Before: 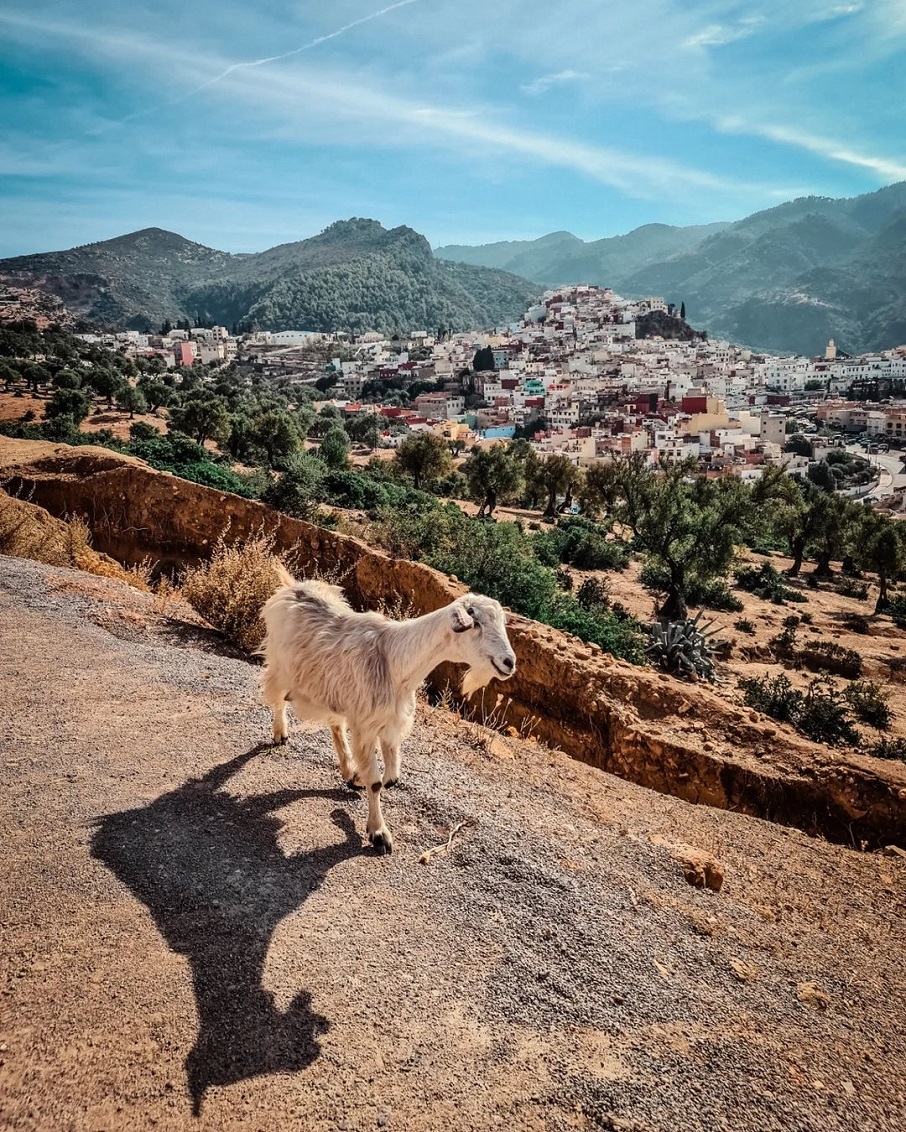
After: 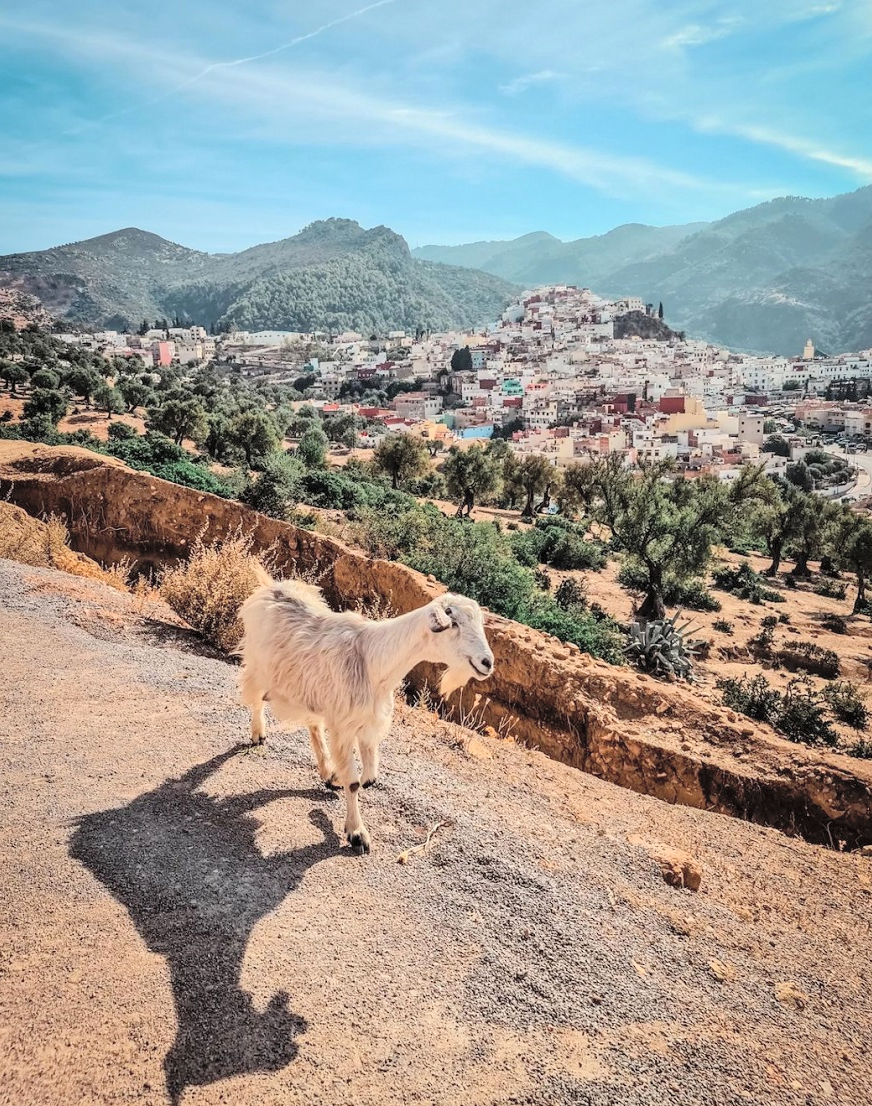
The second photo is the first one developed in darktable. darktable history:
crop and rotate: left 2.536%, right 1.107%, bottom 2.246%
shadows and highlights: shadows 30
global tonemap: drago (0.7, 100)
